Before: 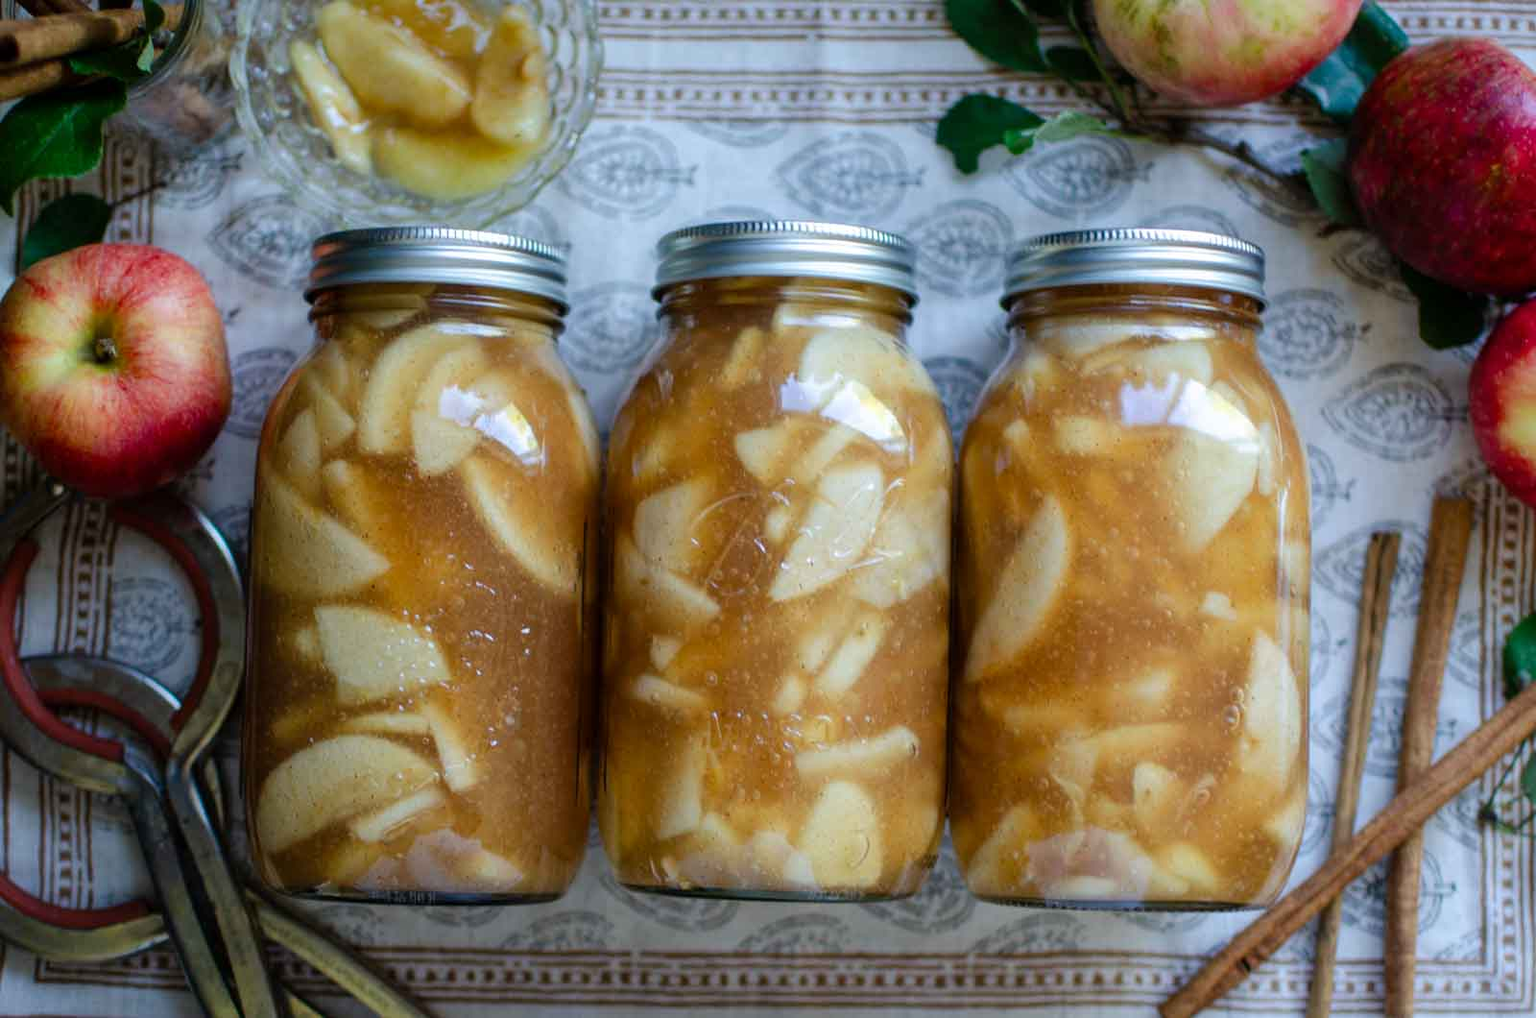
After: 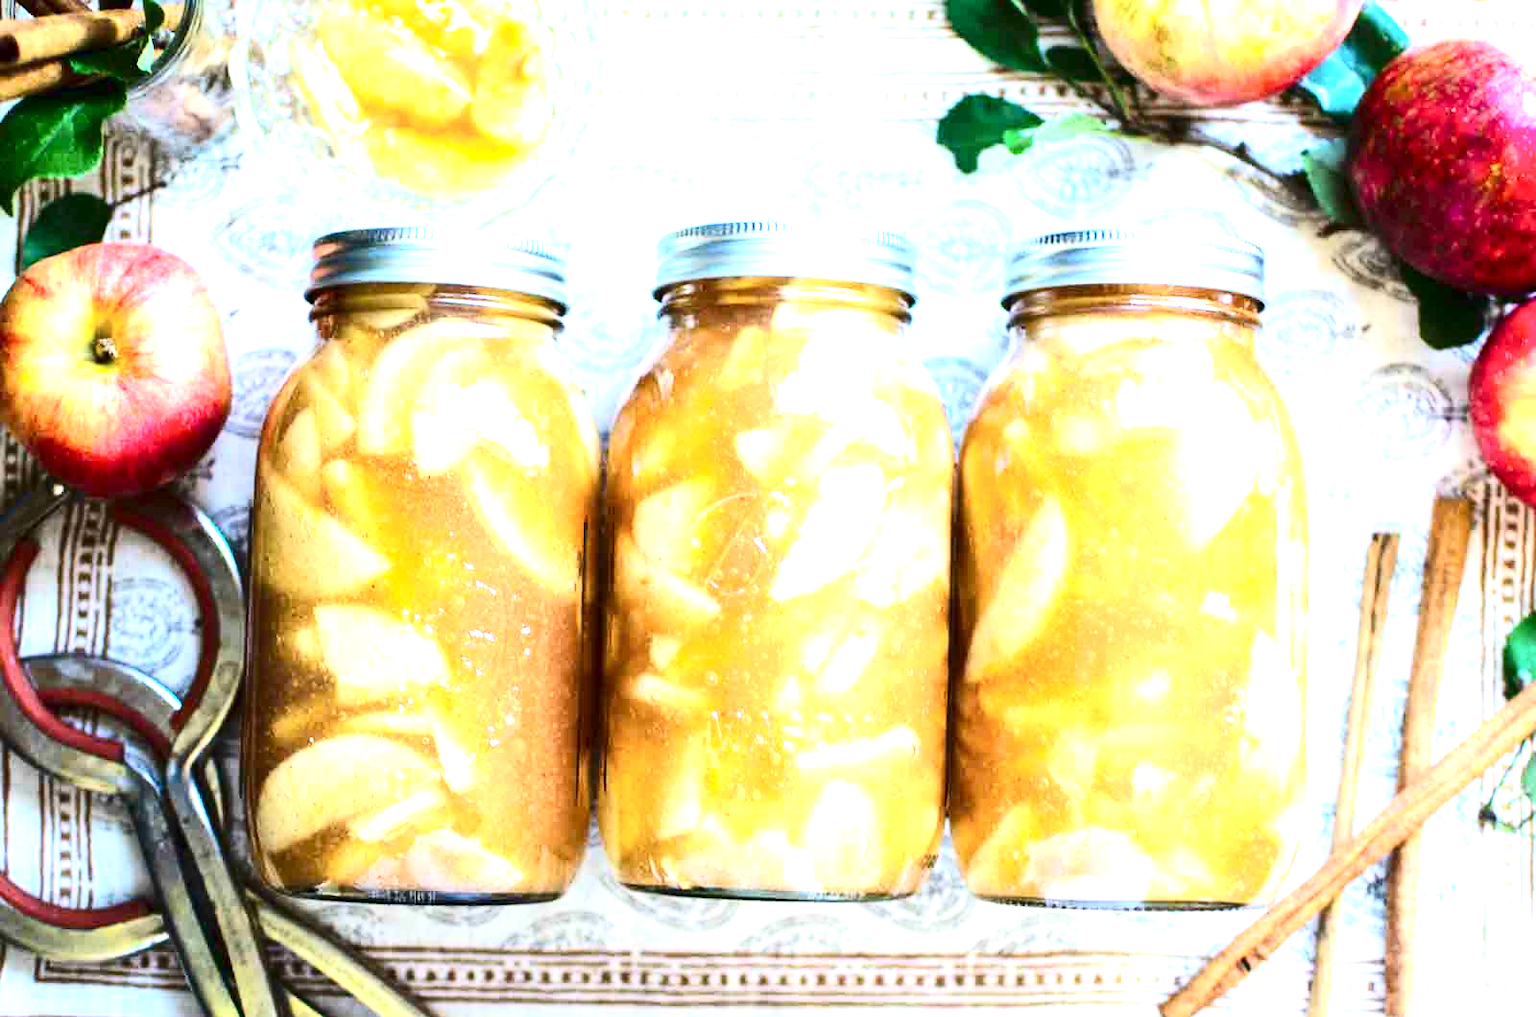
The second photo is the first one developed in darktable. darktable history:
exposure: black level correction 0, exposure 1.975 EV, compensate exposure bias true, compensate highlight preservation false
contrast brightness saturation: contrast 0.28
